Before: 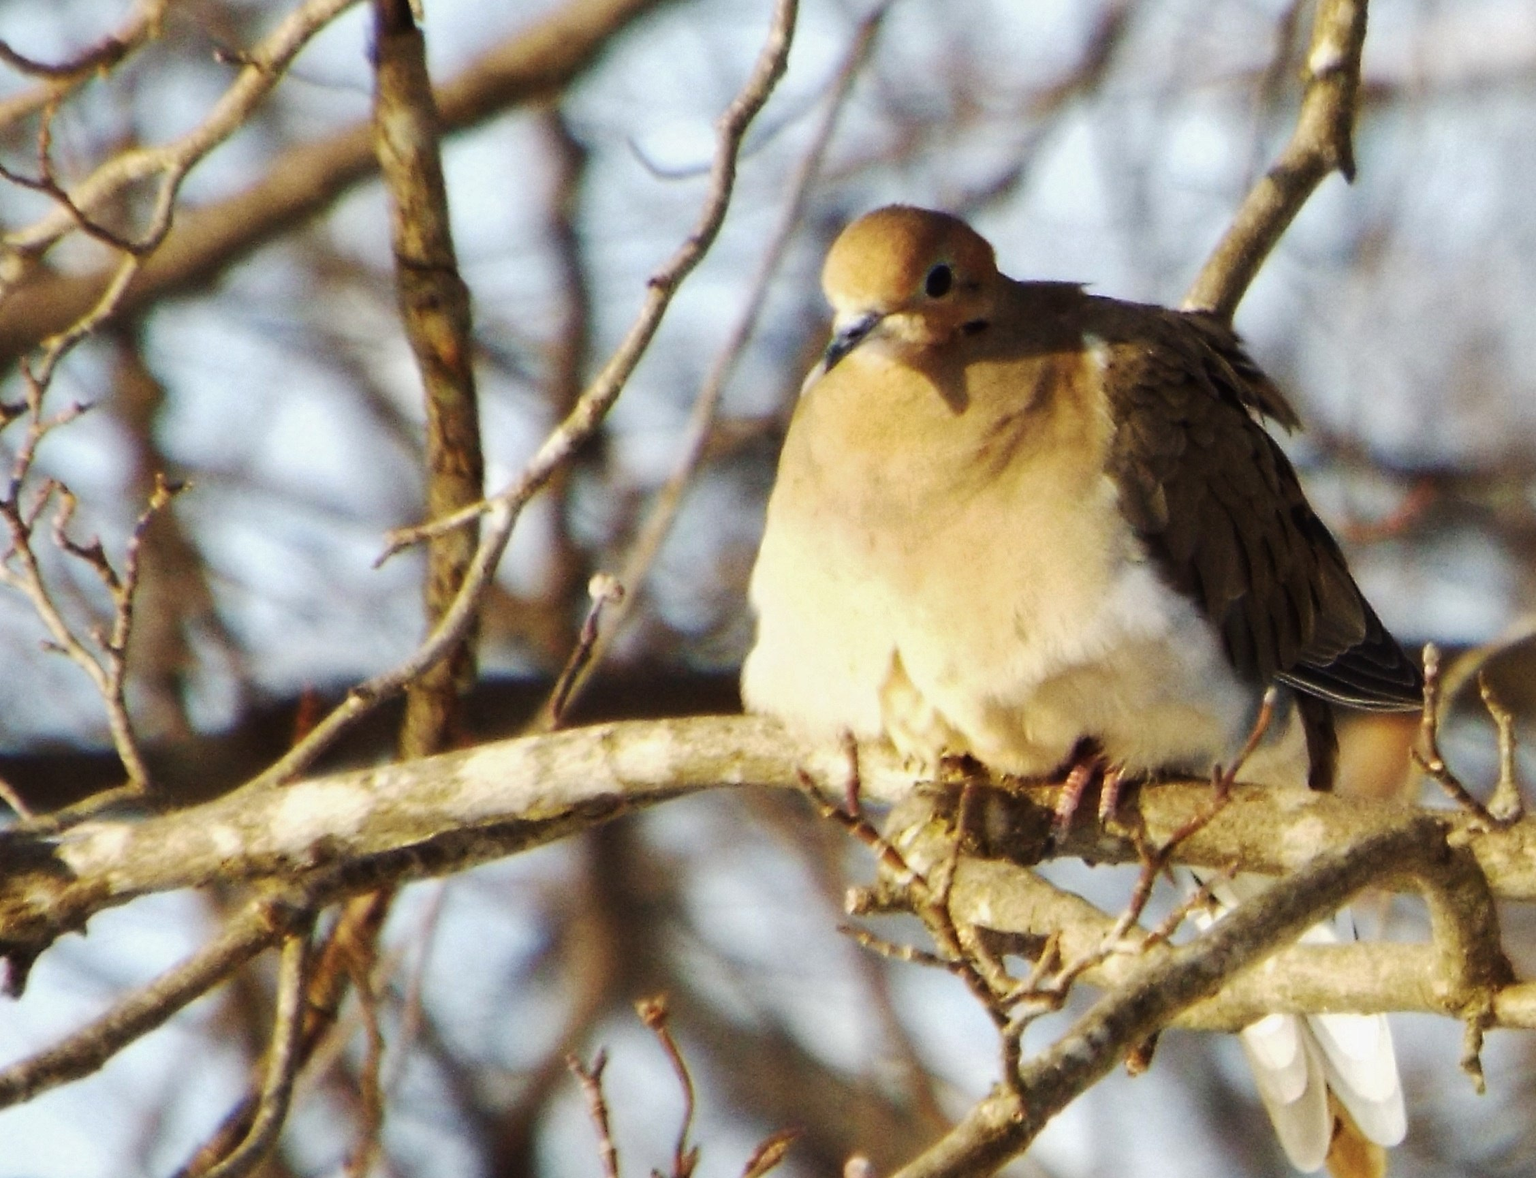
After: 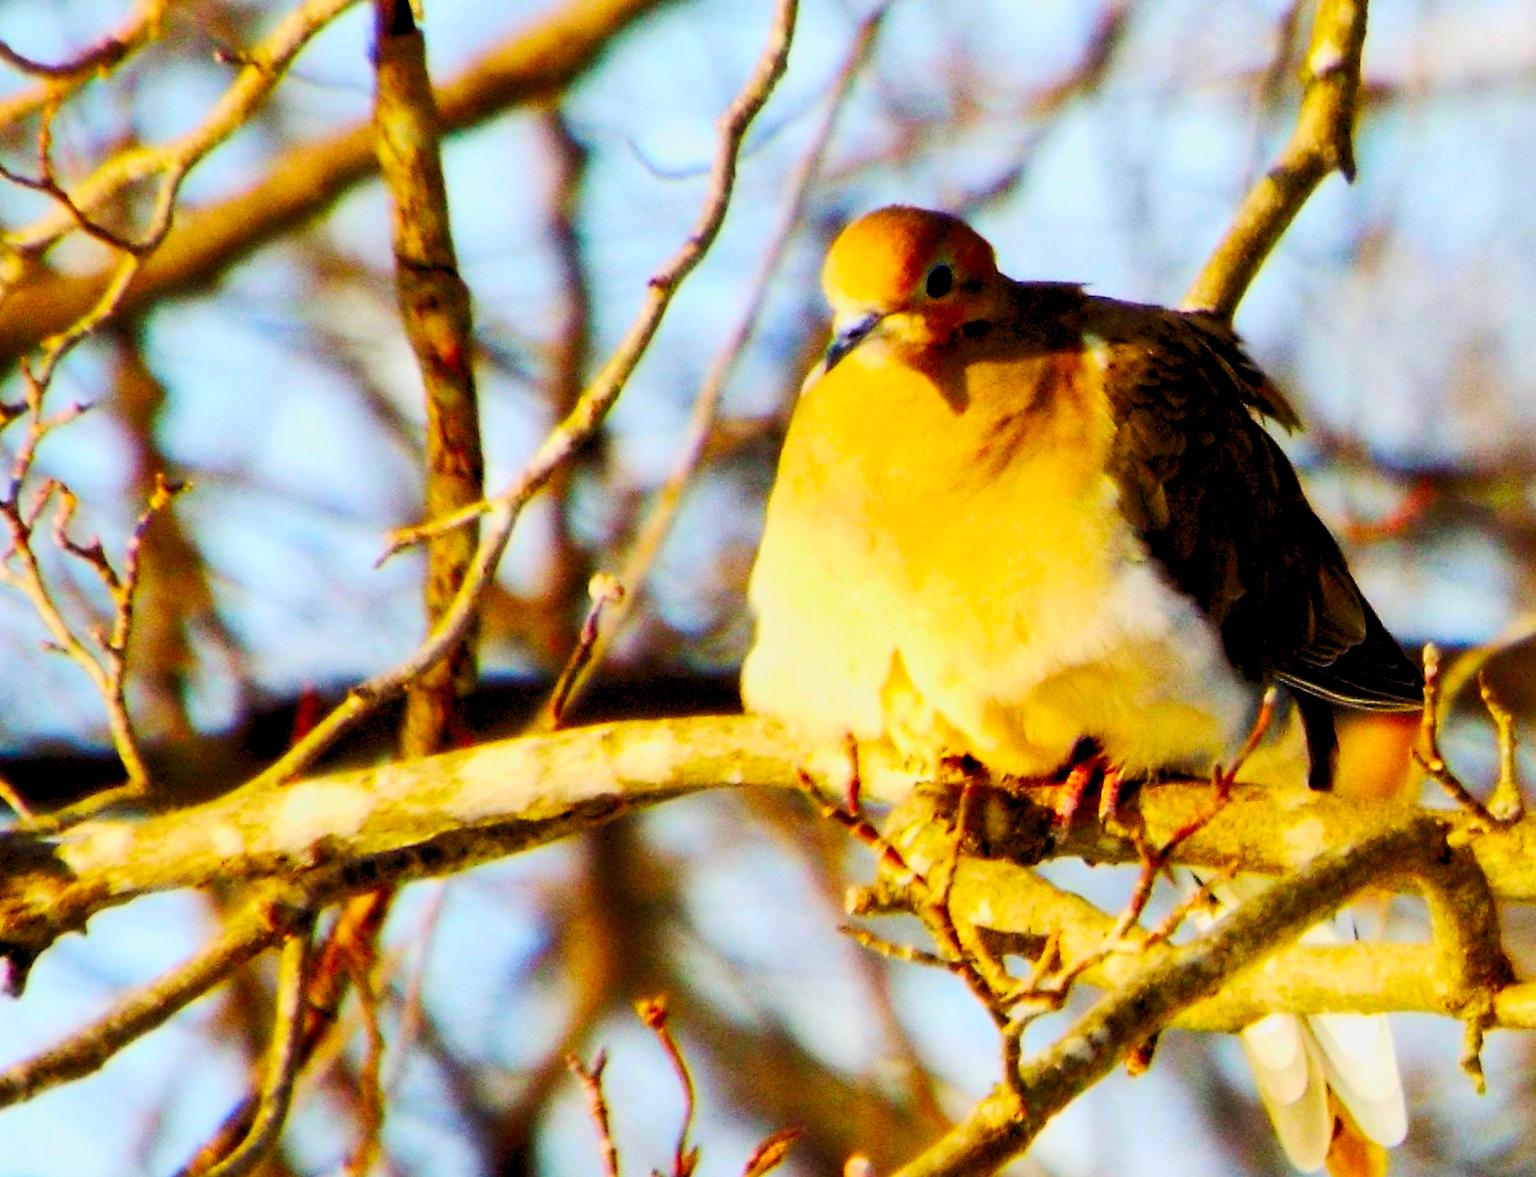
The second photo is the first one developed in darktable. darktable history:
color balance rgb: perceptual saturation grading › global saturation 25%, global vibrance 20%
shadows and highlights: radius 331.84, shadows 53.55, highlights -100, compress 94.63%, highlights color adjustment 73.23%, soften with gaussian
contrast brightness saturation: contrast 0.26, brightness 0.02, saturation 0.87
rgb levels: preserve colors sum RGB, levels [[0.038, 0.433, 0.934], [0, 0.5, 1], [0, 0.5, 1]]
